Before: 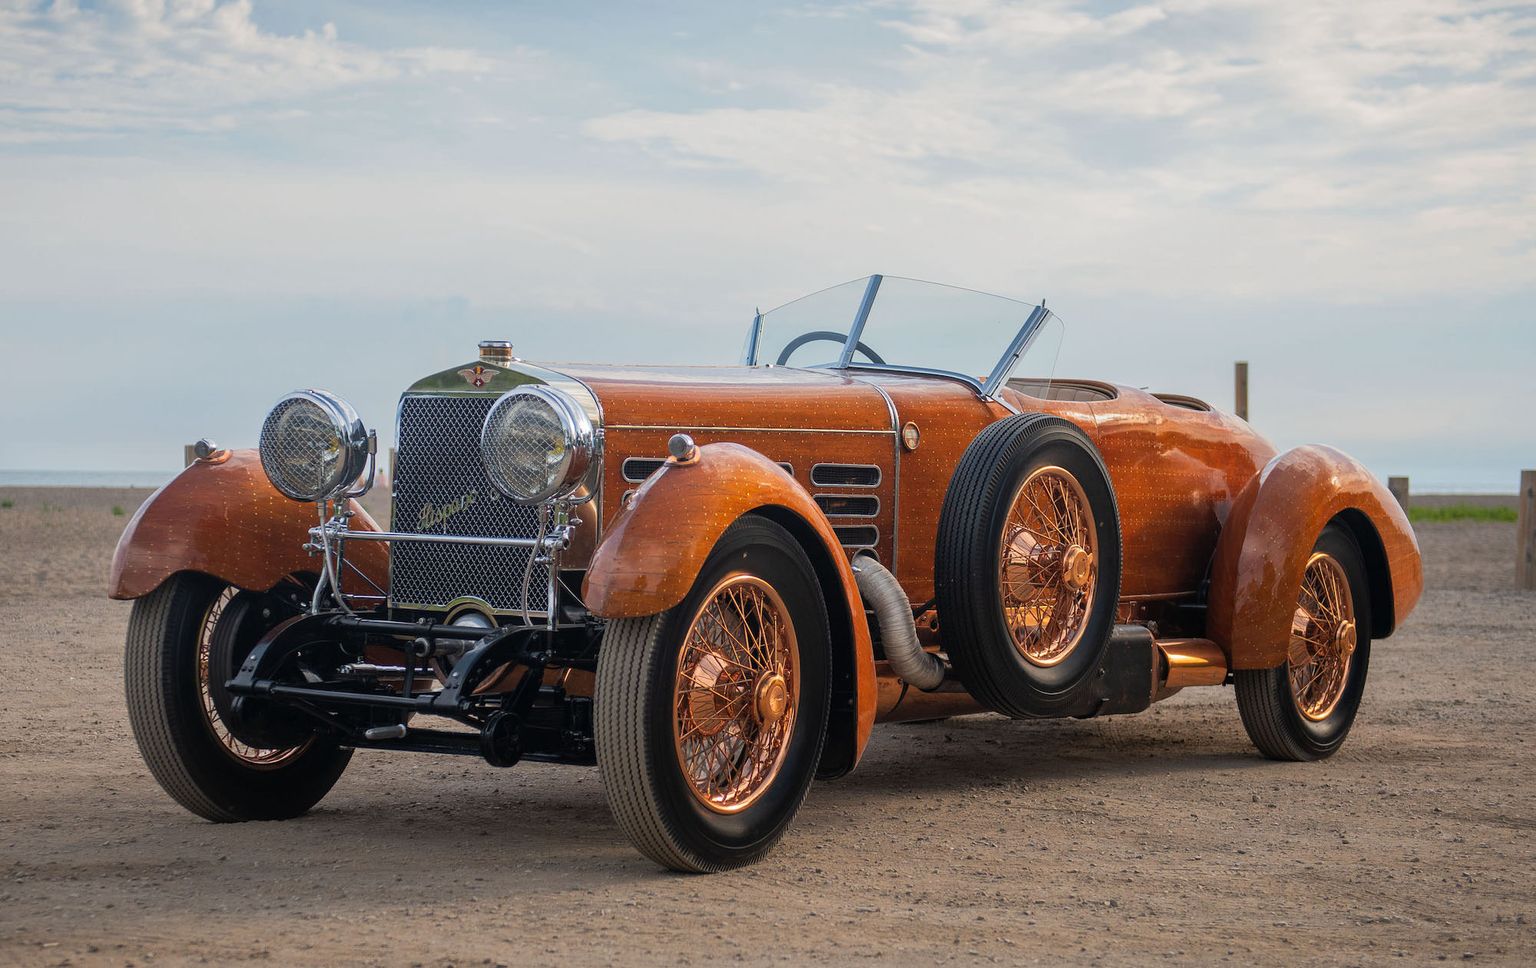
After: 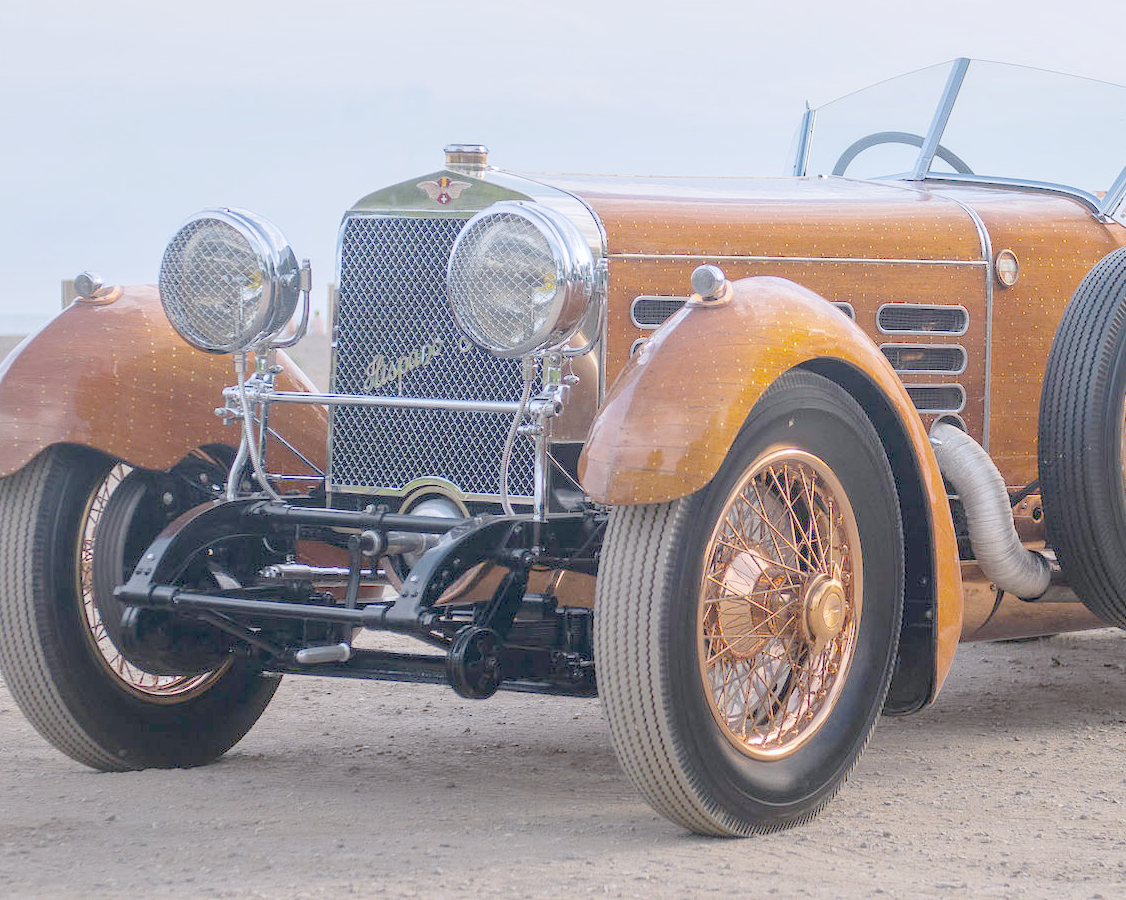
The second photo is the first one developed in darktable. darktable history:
white balance: red 0.967, blue 1.119, emerald 0.756
crop: left 8.966%, top 23.852%, right 34.699%, bottom 4.703%
shadows and highlights: shadows 62.66, white point adjustment 0.37, highlights -34.44, compress 83.82%
